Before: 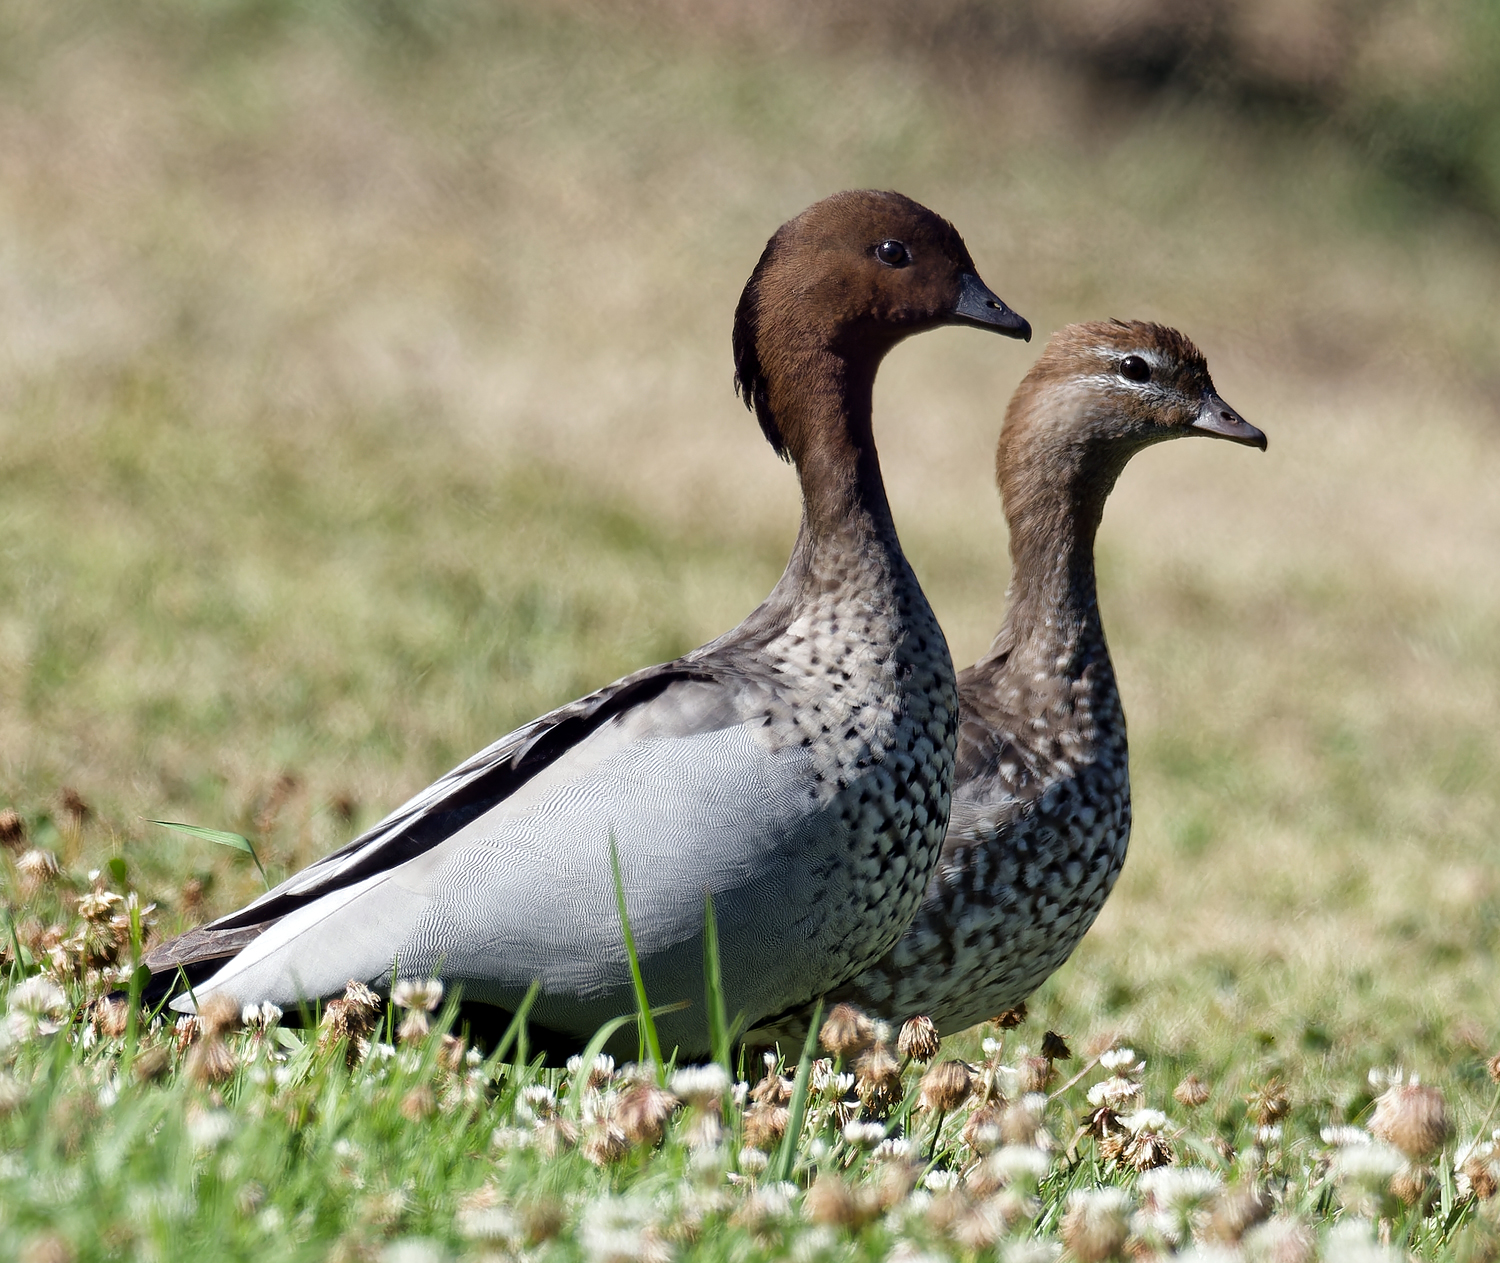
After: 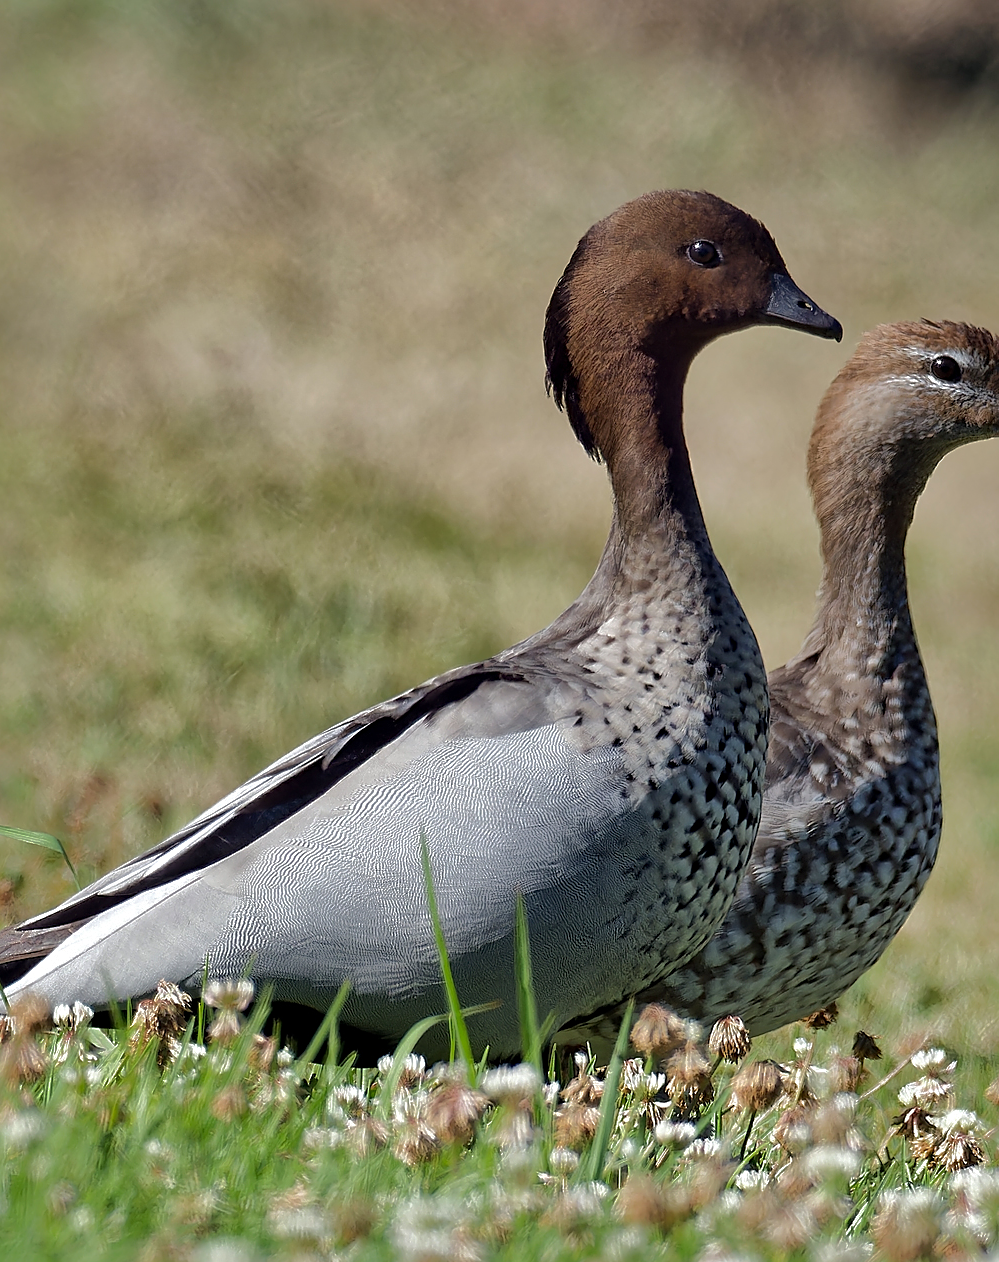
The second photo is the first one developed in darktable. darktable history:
crop and rotate: left 12.648%, right 20.685%
sharpen: on, module defaults
shadows and highlights: shadows 38.43, highlights -74.54
